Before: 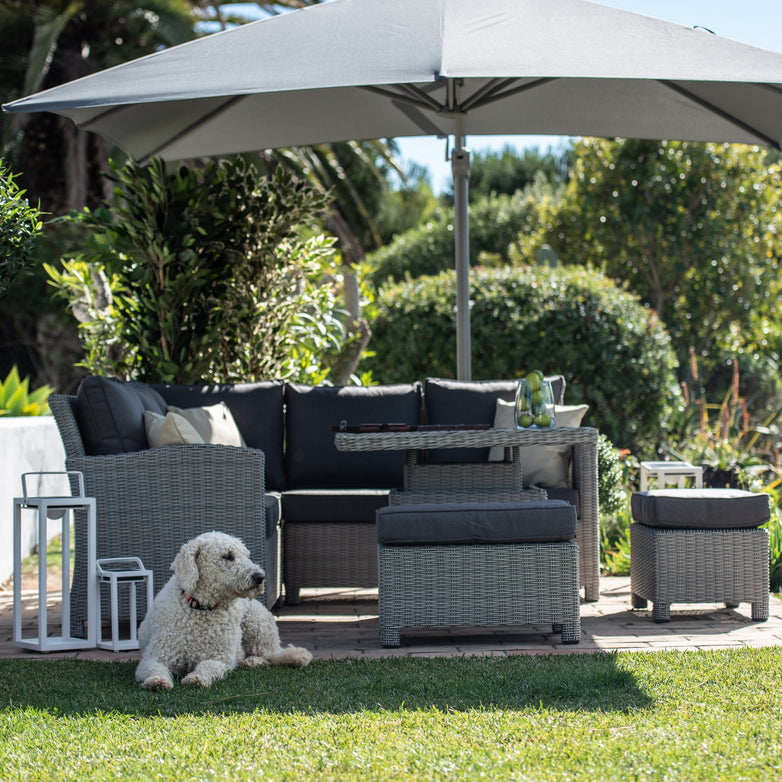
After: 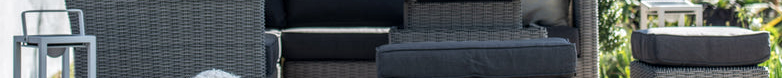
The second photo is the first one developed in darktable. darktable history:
local contrast: on, module defaults
crop and rotate: top 59.084%, bottom 30.916%
